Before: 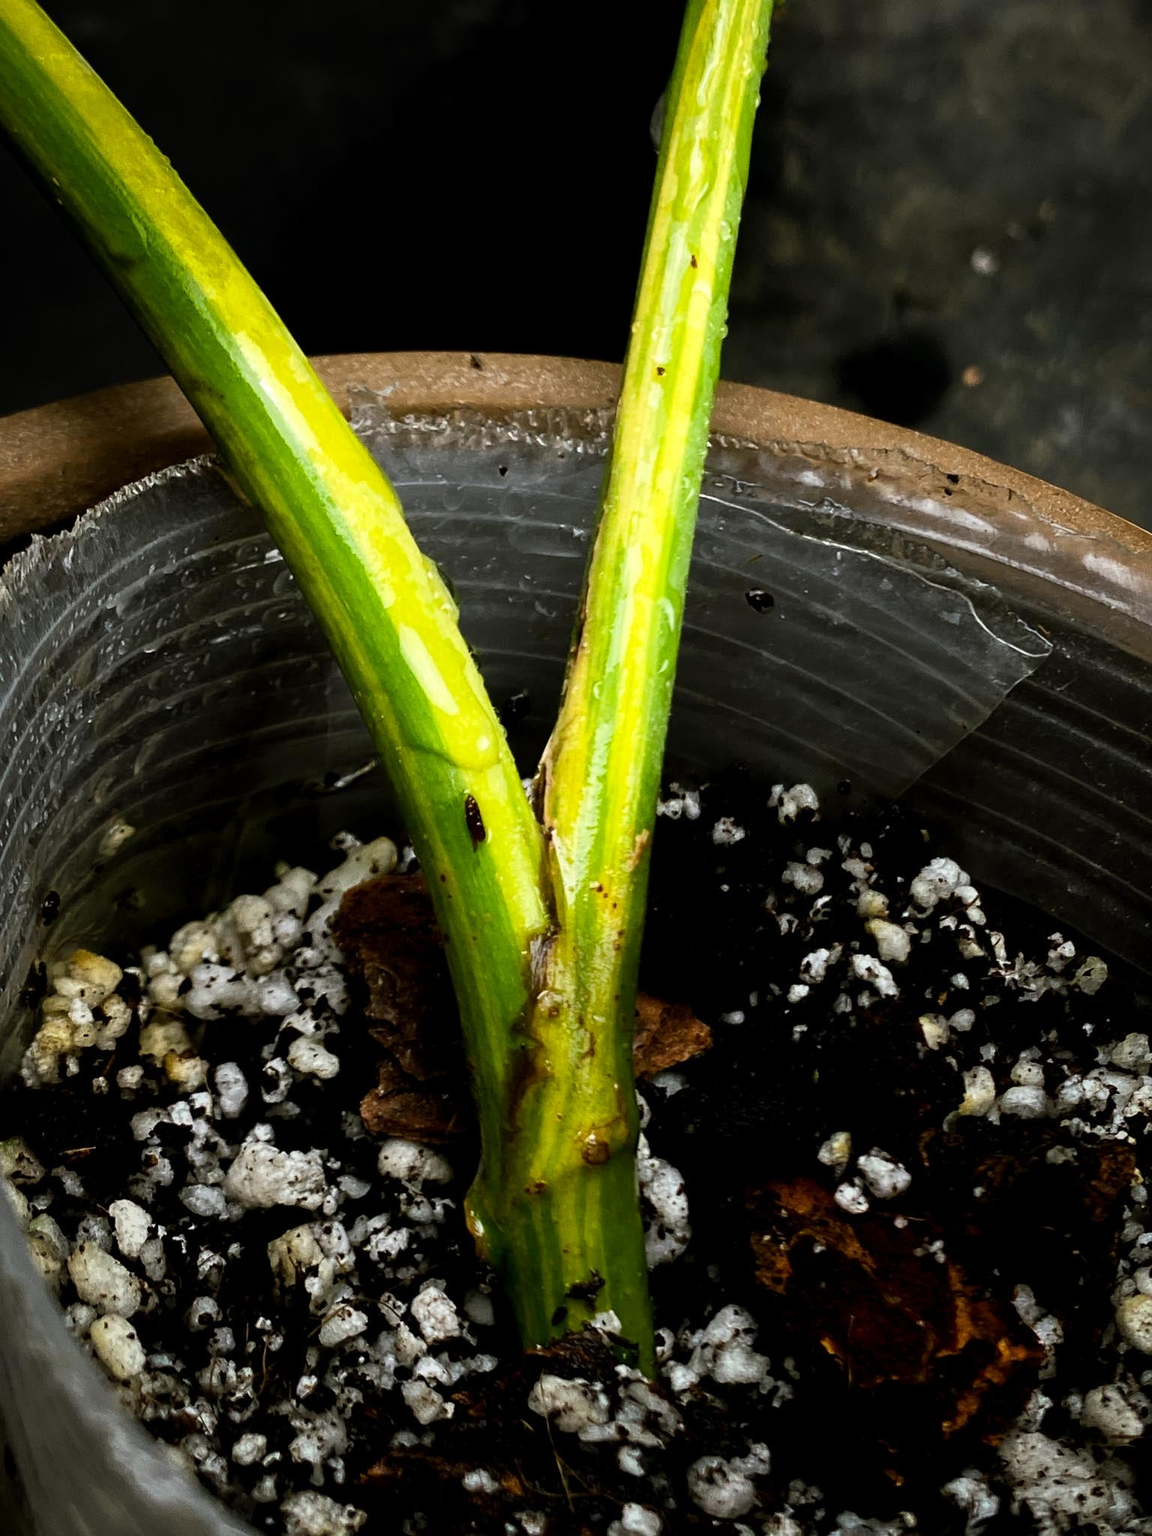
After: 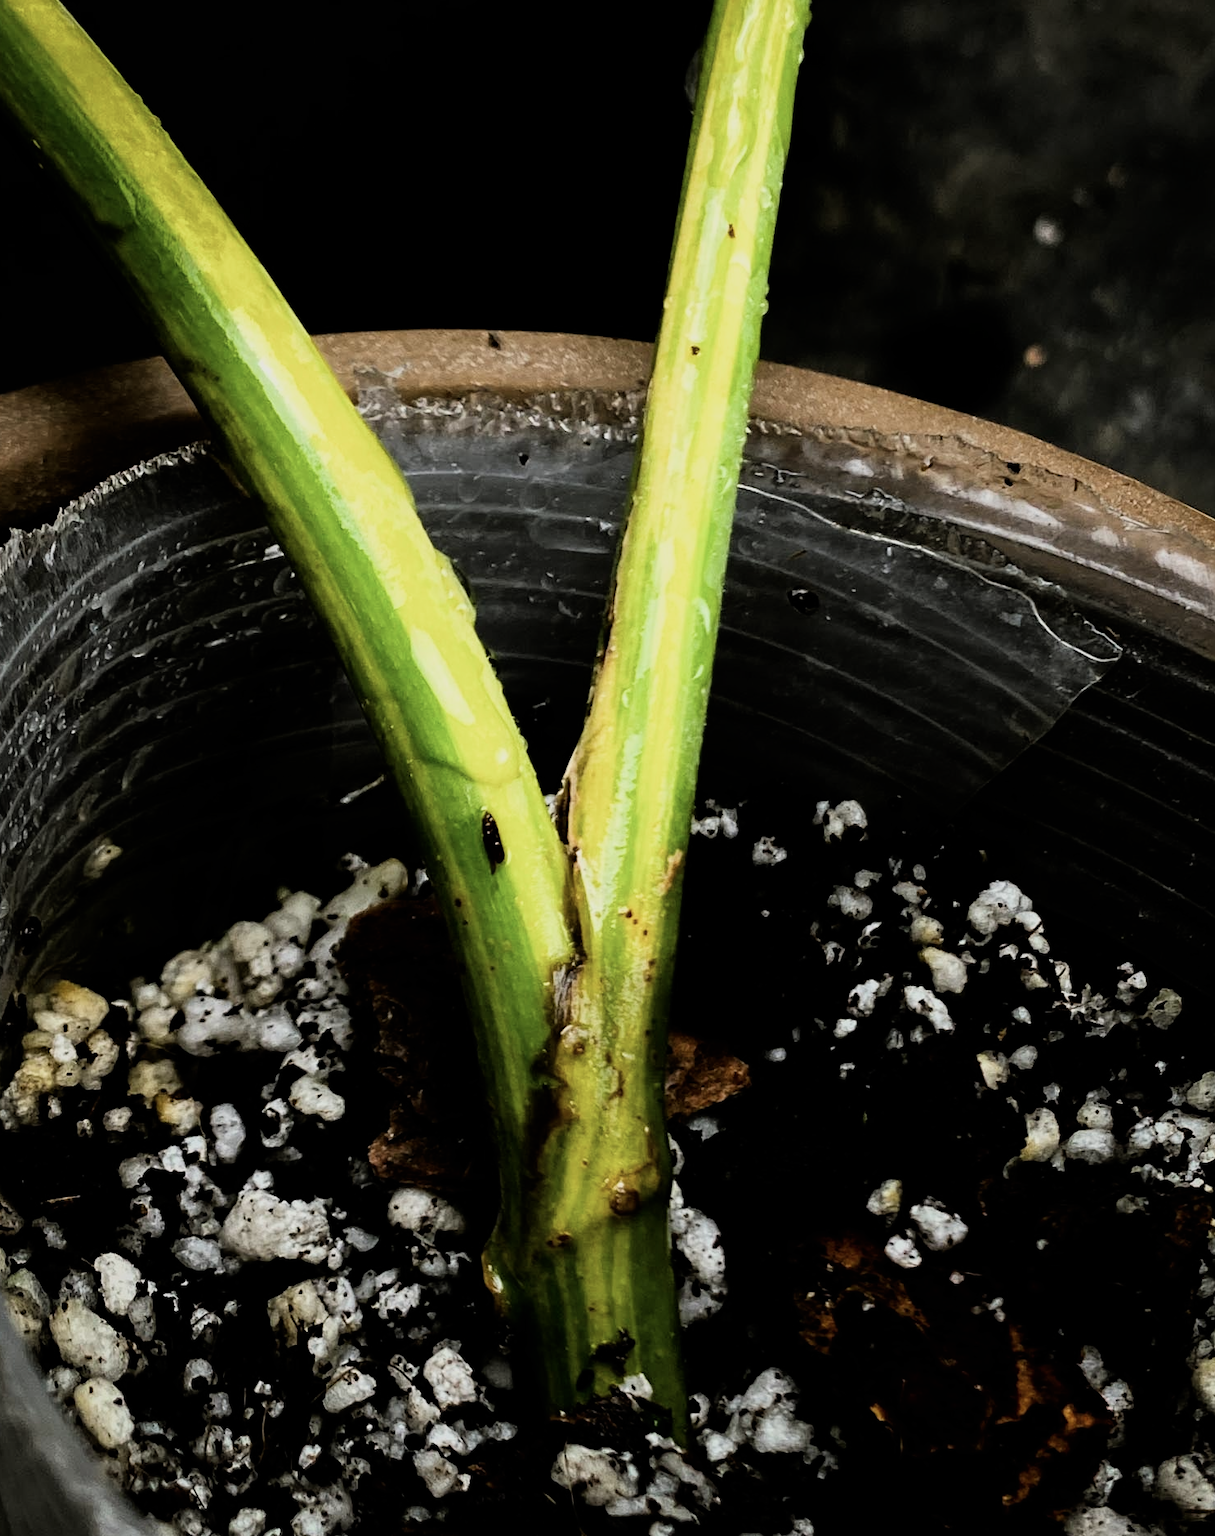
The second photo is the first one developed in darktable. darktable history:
tone equalizer: on, module defaults
crop: left 1.964%, top 3.251%, right 1.122%, bottom 4.933%
filmic rgb: black relative exposure -7.75 EV, white relative exposure 4.4 EV, threshold 3 EV, hardness 3.76, latitude 50%, contrast 1.1, color science v5 (2021), contrast in shadows safe, contrast in highlights safe, enable highlight reconstruction true
contrast brightness saturation: contrast 0.11, saturation -0.17
